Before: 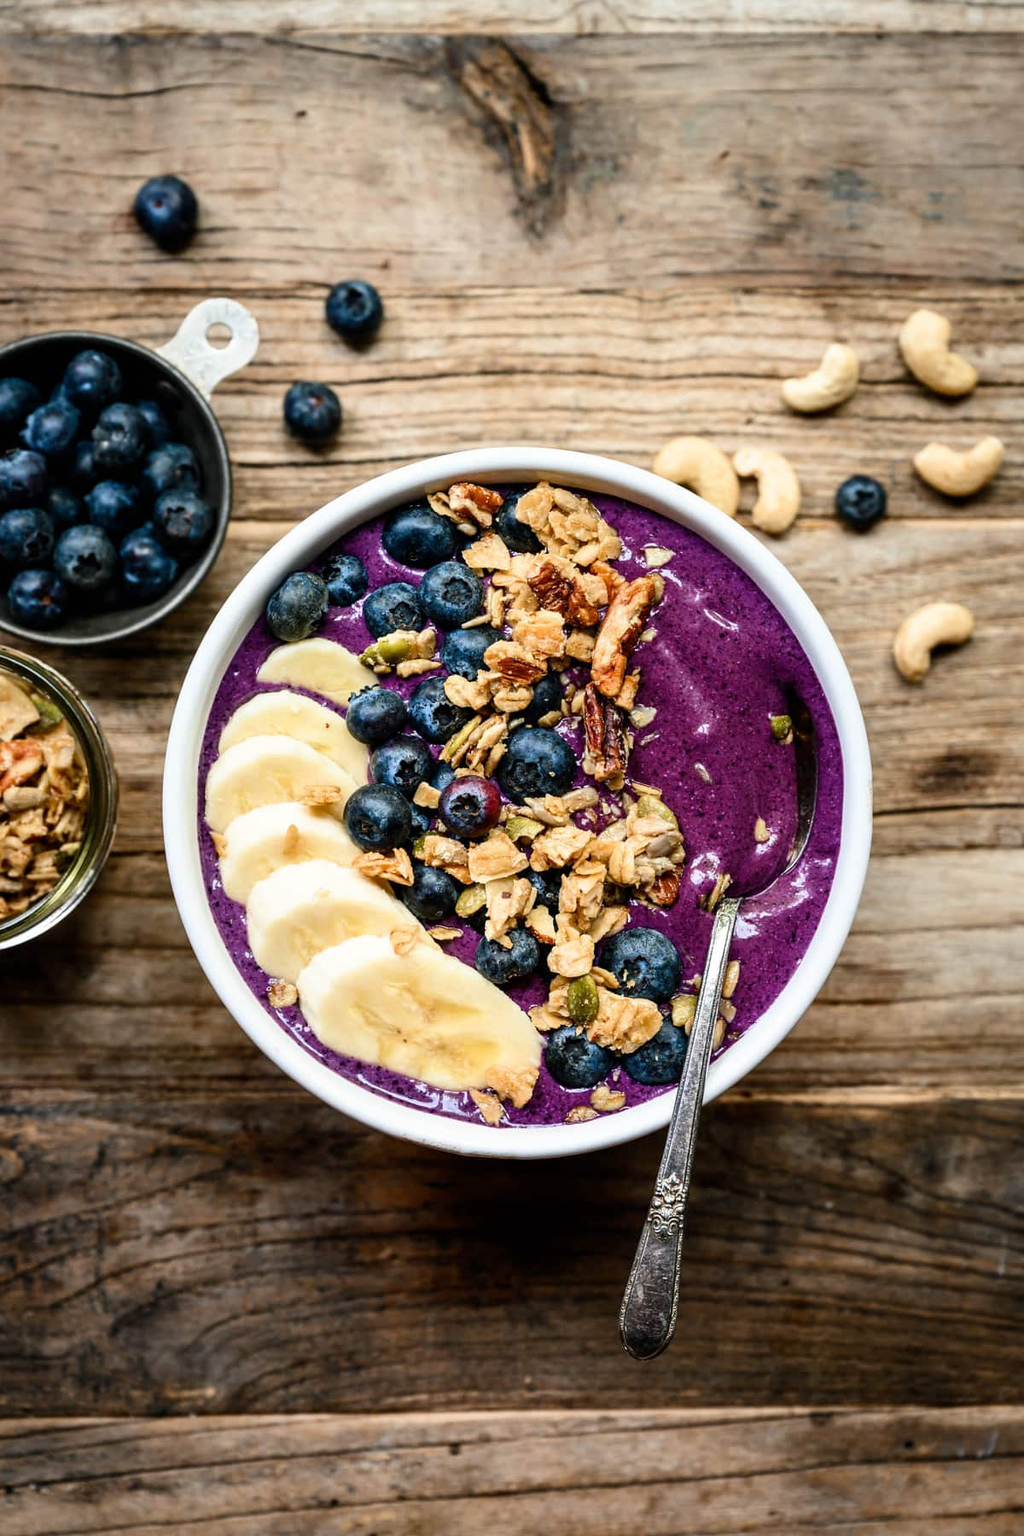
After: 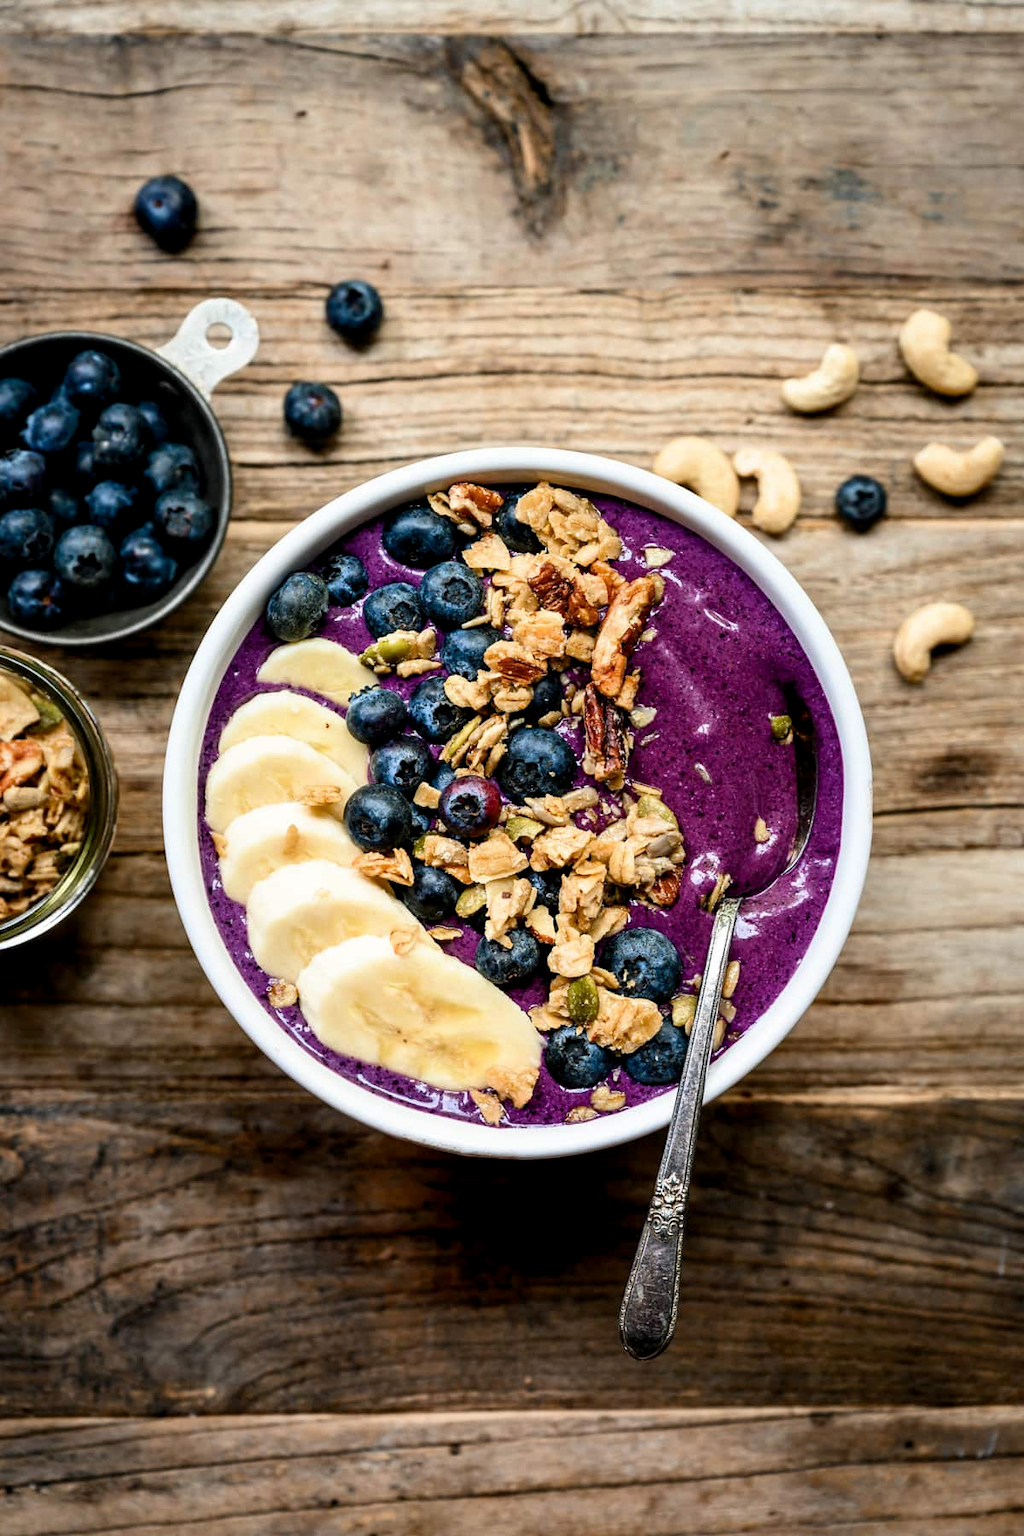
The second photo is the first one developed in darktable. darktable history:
color balance rgb: global offset › luminance -0.271%, global offset › hue 260.42°, perceptual saturation grading › global saturation 0.541%
